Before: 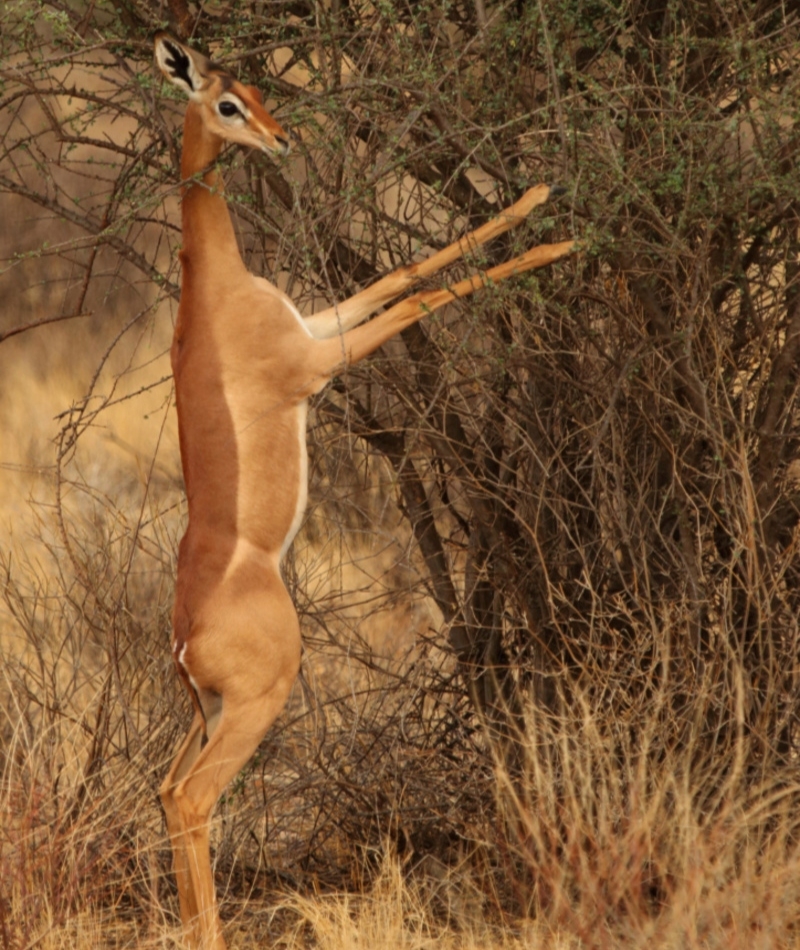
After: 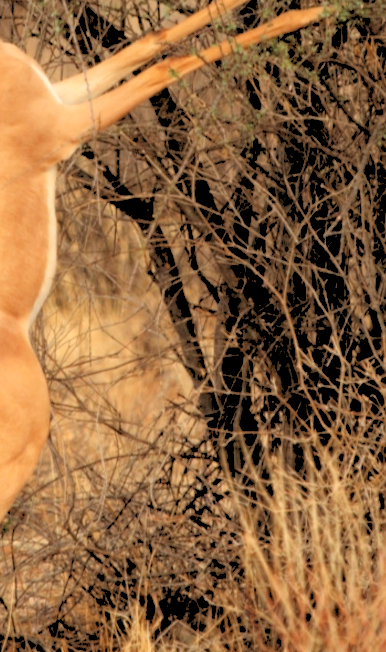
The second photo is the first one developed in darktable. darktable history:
rgb levels: levels [[0.027, 0.429, 0.996], [0, 0.5, 1], [0, 0.5, 1]]
crop: left 31.379%, top 24.658%, right 20.326%, bottom 6.628%
exposure: exposure 0.2 EV, compensate highlight preservation false
base curve: preserve colors none
